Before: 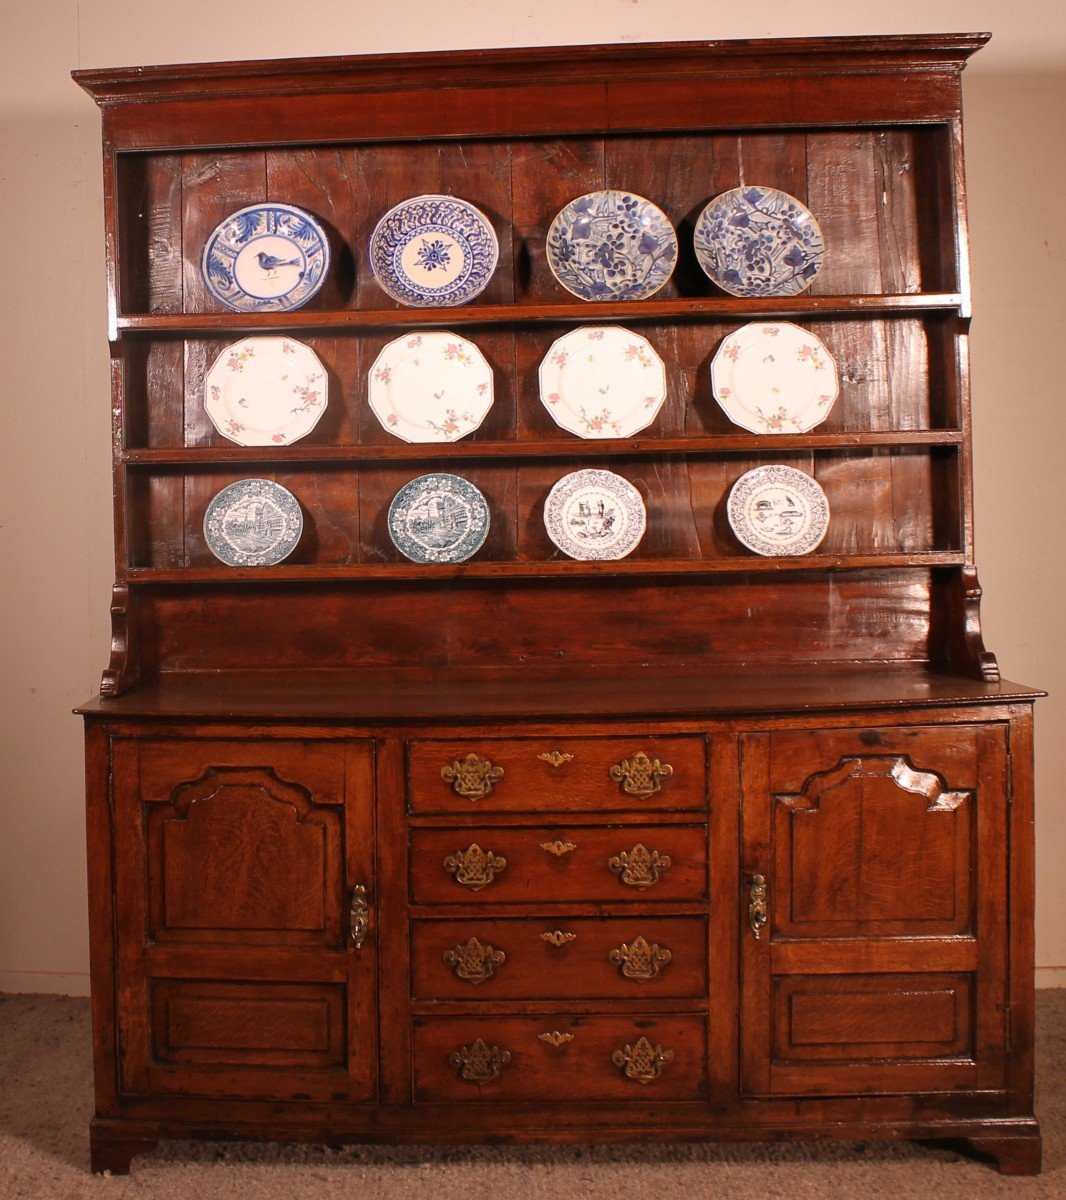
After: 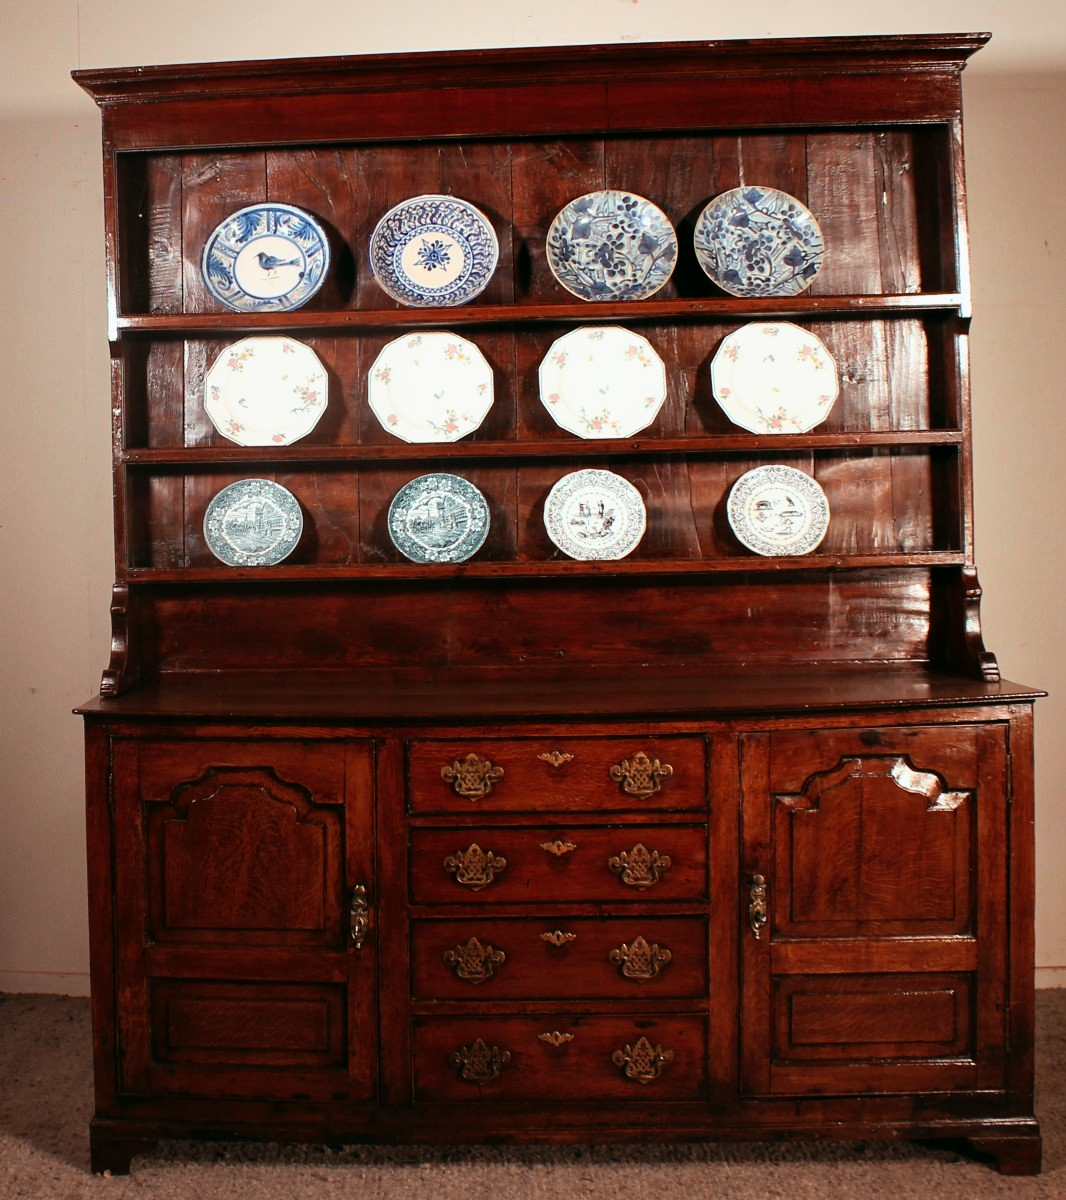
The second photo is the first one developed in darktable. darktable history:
color look up table: target L [88.29, 79.29, 69.05, 64.78, 53.28, 37.28, 198.35, 93.66, 90.4, 78.46, 80.14, 68.17, 67.44, 66.48, 59.08, 51.67, 53.81, 50.59, 40.3, 32.05, 85.66, 74.88, 67.78, 56.72, 52.92, 53.33, 54.52, 48.27, 36.26, 28.42, 24.44, 20.77, 13.79, 11.06, 81.85, 81.95, 81.49, 81.37, 72.24, 66.22, 54.45, 48.41, 0 ×7], target a [-13.46, -12.13, -23.77, -48.48, -42.68, -14.41, 0, -0.001, -14.11, 4.261, -7.643, 28.56, 18.46, 9.188, 31.18, 41.45, 37.03, 38.06, 37.06, 10.35, -13.54, -10.55, -9.379, -1.689, 33.11, 17.32, -9.761, -5.006, 6.885, -2.344, 12.25, -2.783, -1.653, -3.759, -14.73, -20.36, -17.82, -15.76, -39.6, -27.42, -19.6, -12.35, 0 ×7], target b [-2.955, -4.334, 44.29, 18.6, 23.17, 16.45, 0.001, 0.004, -2.71, 62.63, -3.642, 53.19, 55.7, 10.02, 49.91, 28.23, 0.759, 19.72, 27.18, 12.11, -4.851, -4.283, -3.2, -24.33, -8.905, -25.22, -46.59, -1.884, -44.38, -2.85, -12.67, -1.311, -2.477, -1.047, -4.927, -8.449, -7.527, -10.36, -9.109, -31.02, -30.13, -24.83, 0 ×7], num patches 42
tone curve: curves: ch0 [(0, 0) (0.003, 0.001) (0.011, 0.005) (0.025, 0.011) (0.044, 0.02) (0.069, 0.031) (0.1, 0.045) (0.136, 0.078) (0.177, 0.124) (0.224, 0.18) (0.277, 0.245) (0.335, 0.315) (0.399, 0.393) (0.468, 0.477) (0.543, 0.569) (0.623, 0.666) (0.709, 0.771) (0.801, 0.871) (0.898, 0.965) (1, 1)], preserve colors none
